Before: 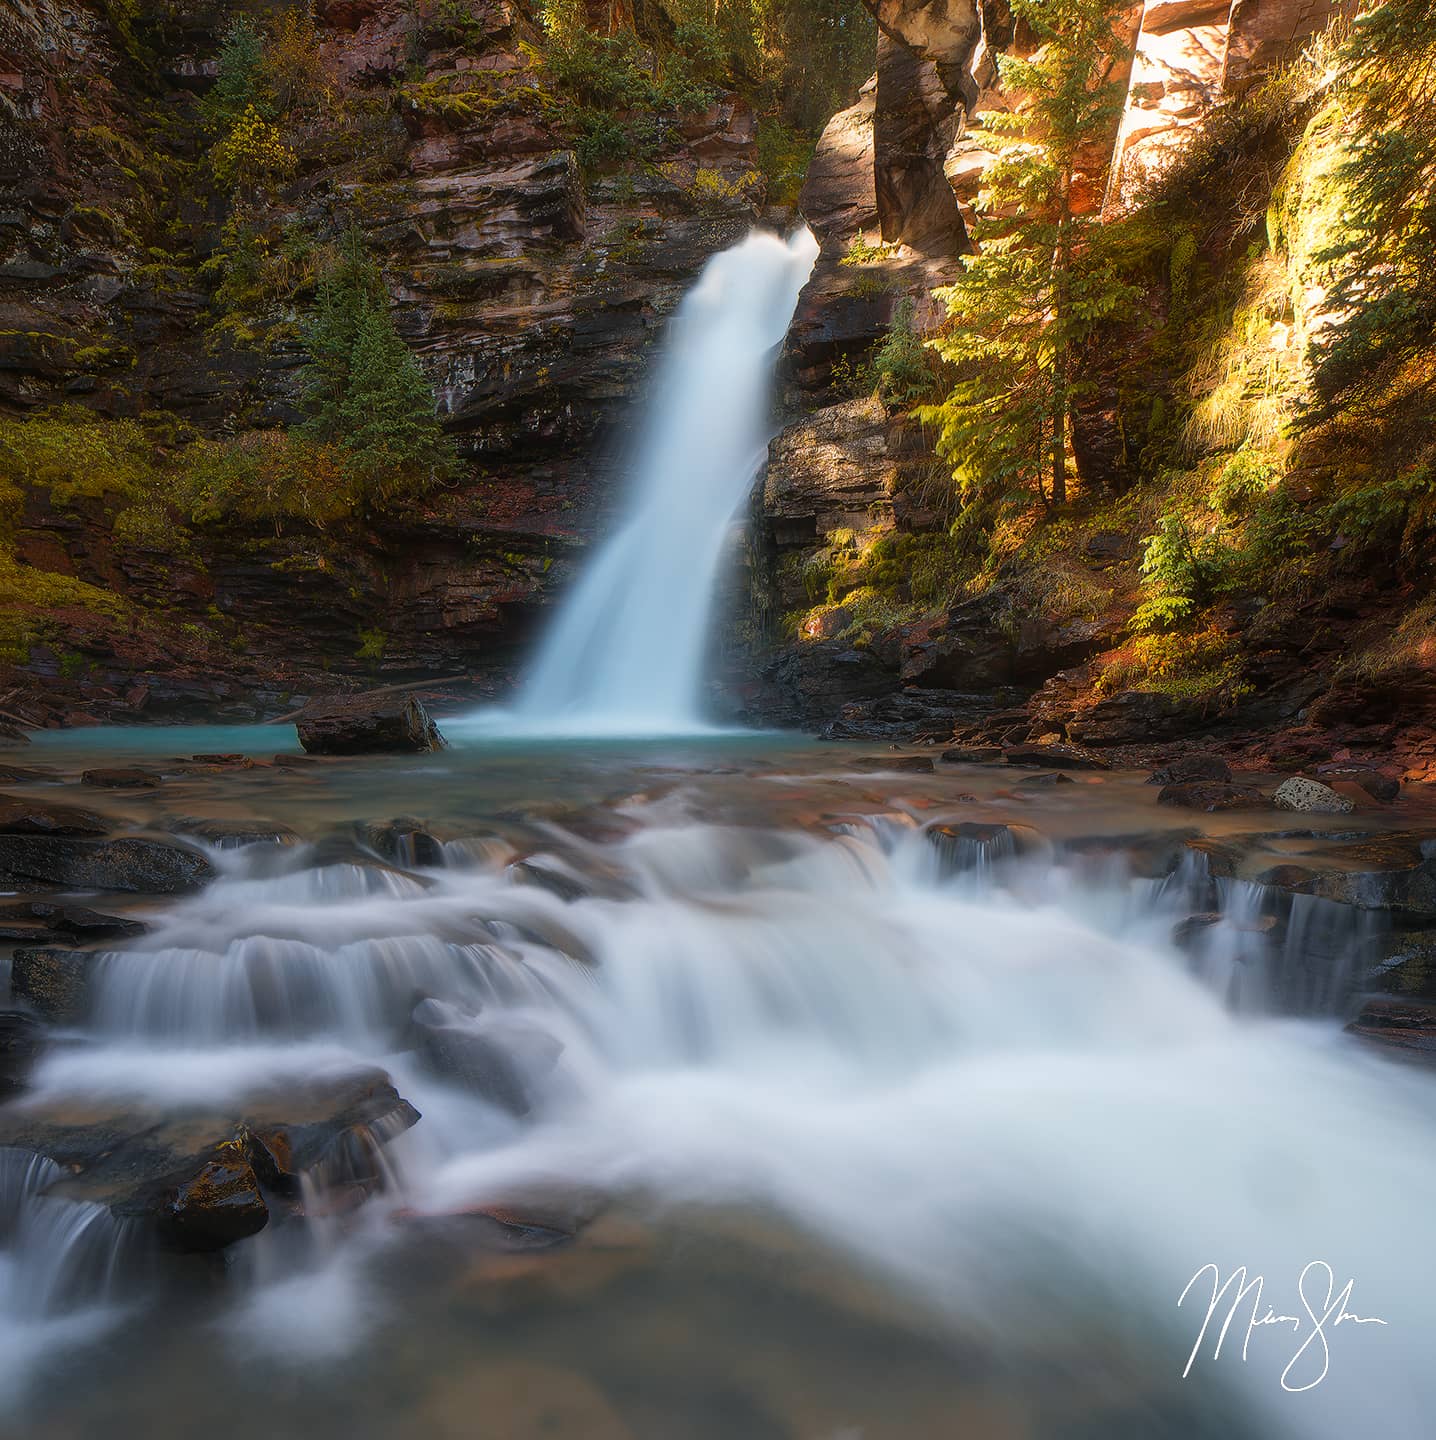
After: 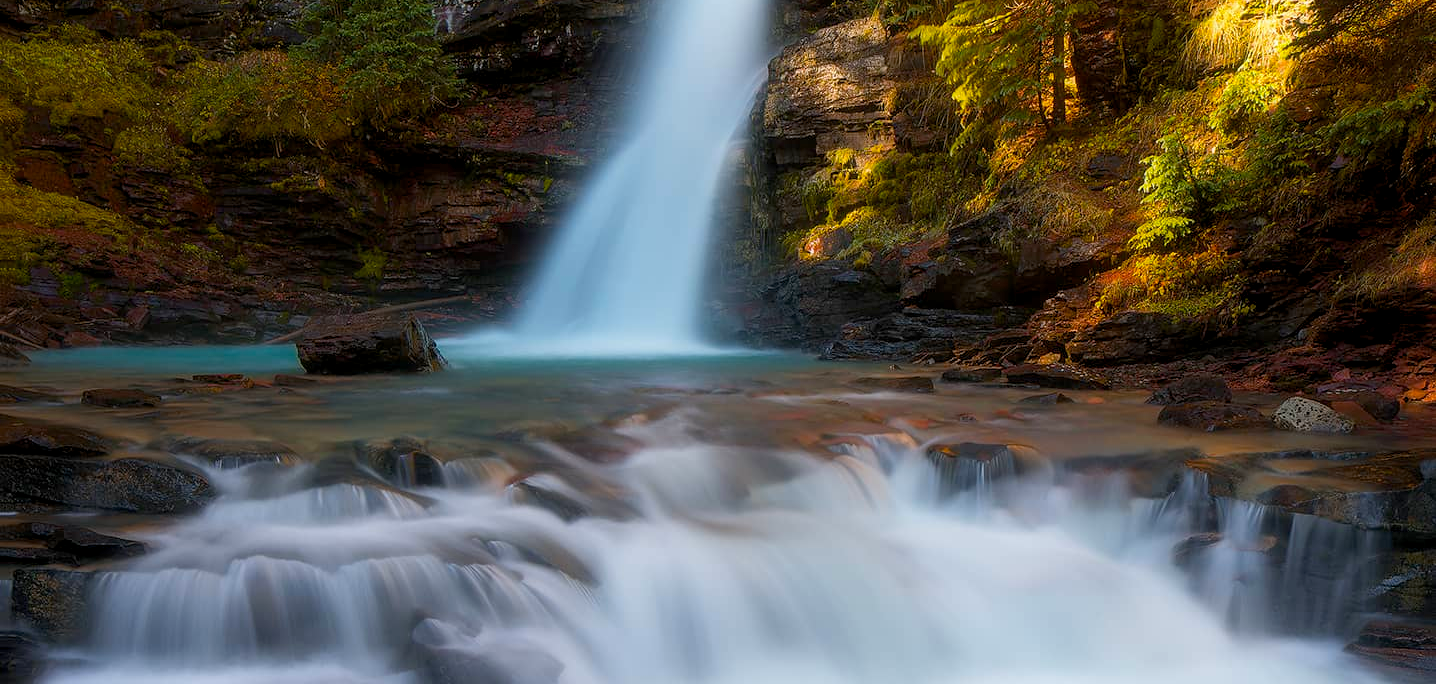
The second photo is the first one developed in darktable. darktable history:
crop and rotate: top 26.396%, bottom 26.104%
color balance rgb: global offset › luminance -0.5%, perceptual saturation grading › global saturation 19.73%
